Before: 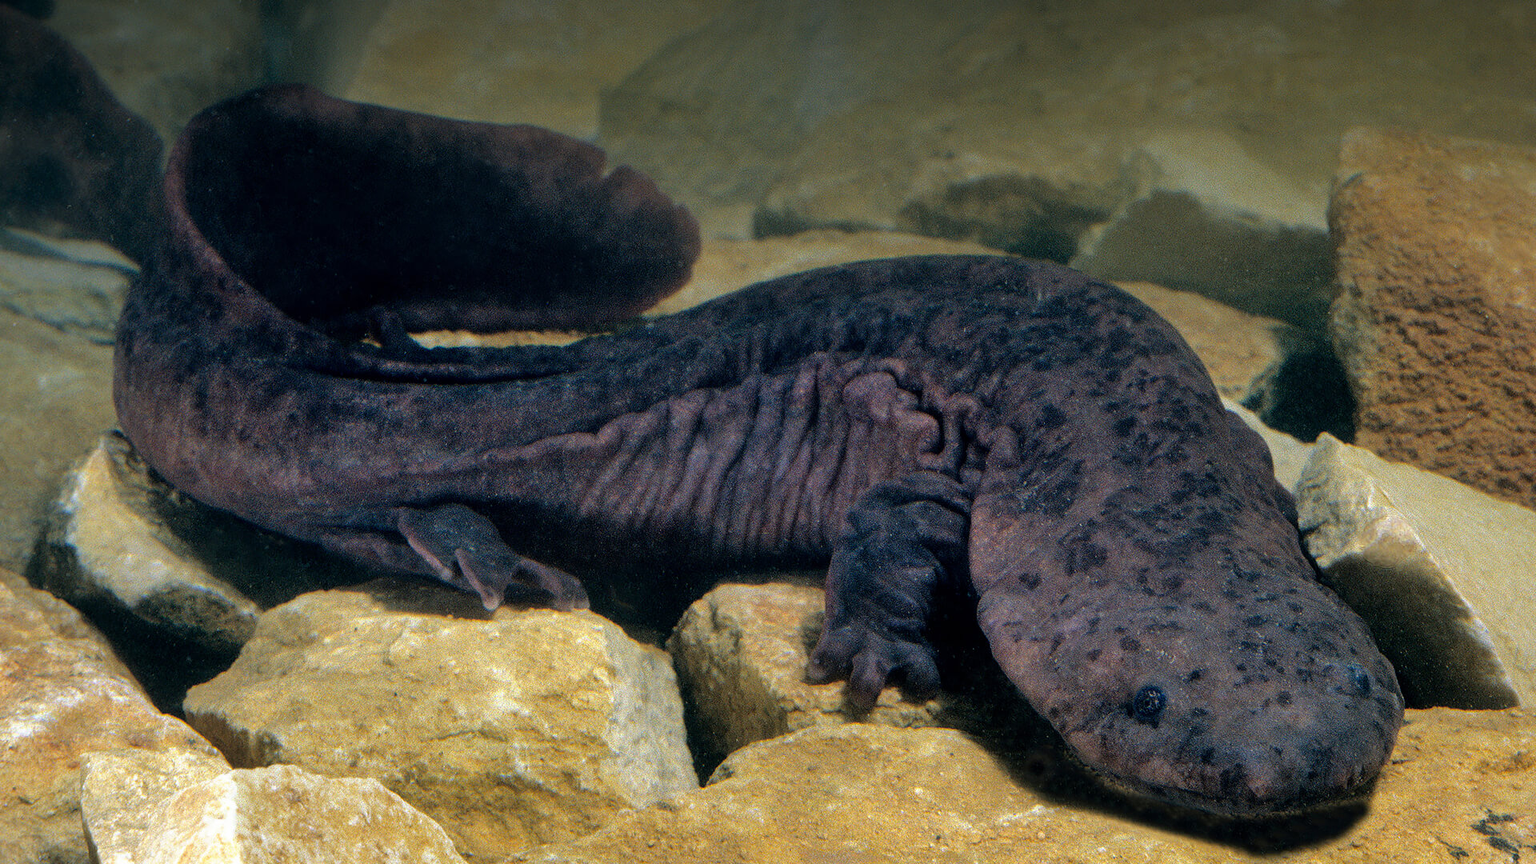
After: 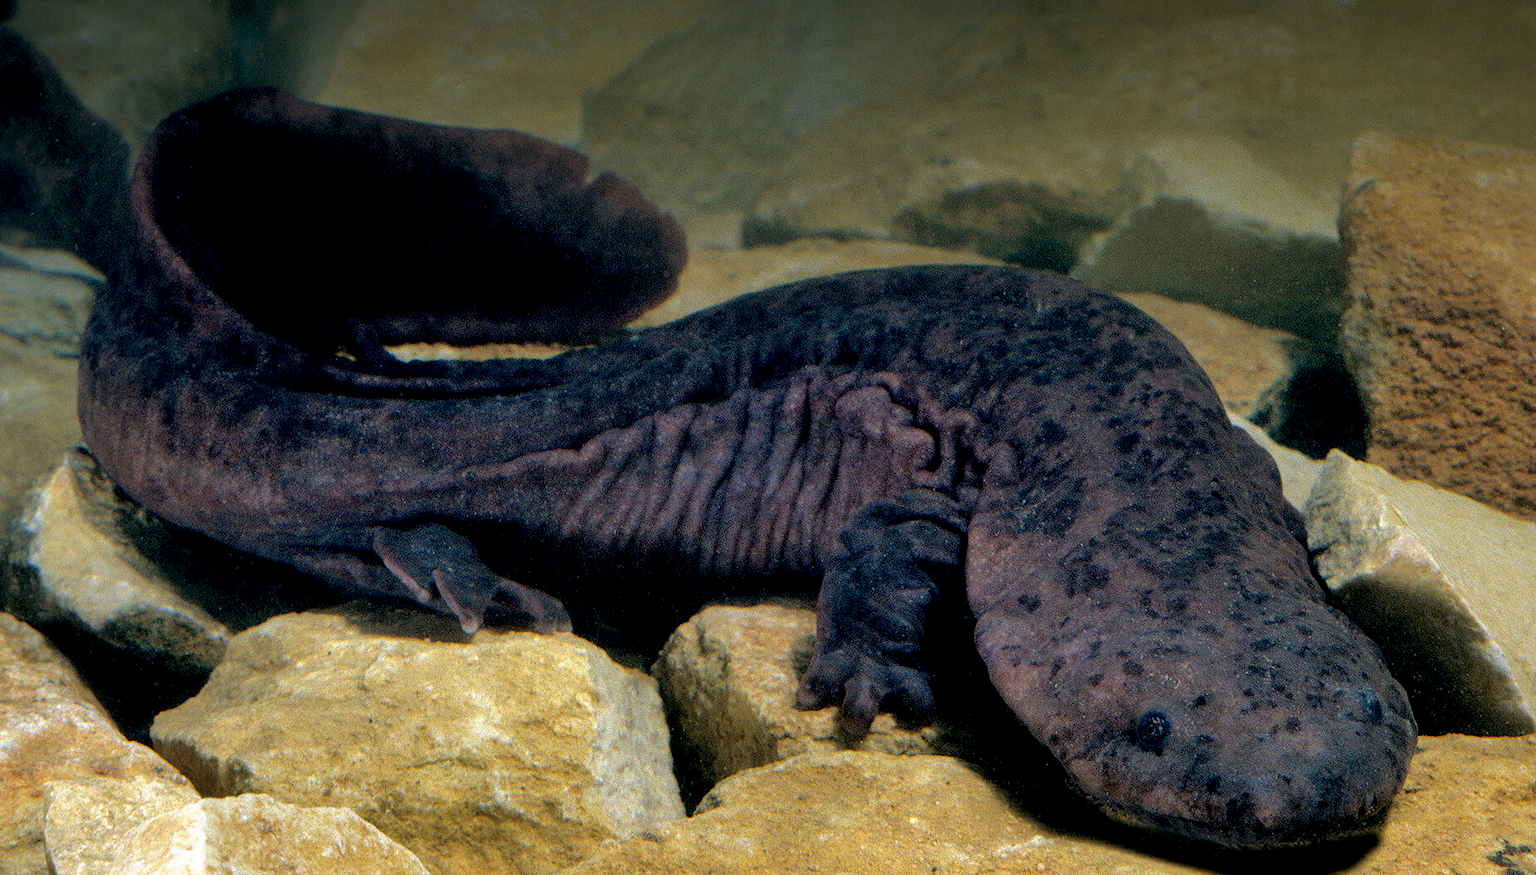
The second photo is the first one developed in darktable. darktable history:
crop and rotate: left 2.536%, right 1.107%, bottom 2.246%
exposure: black level correction 0.009, compensate highlight preservation false
tone equalizer: on, module defaults
